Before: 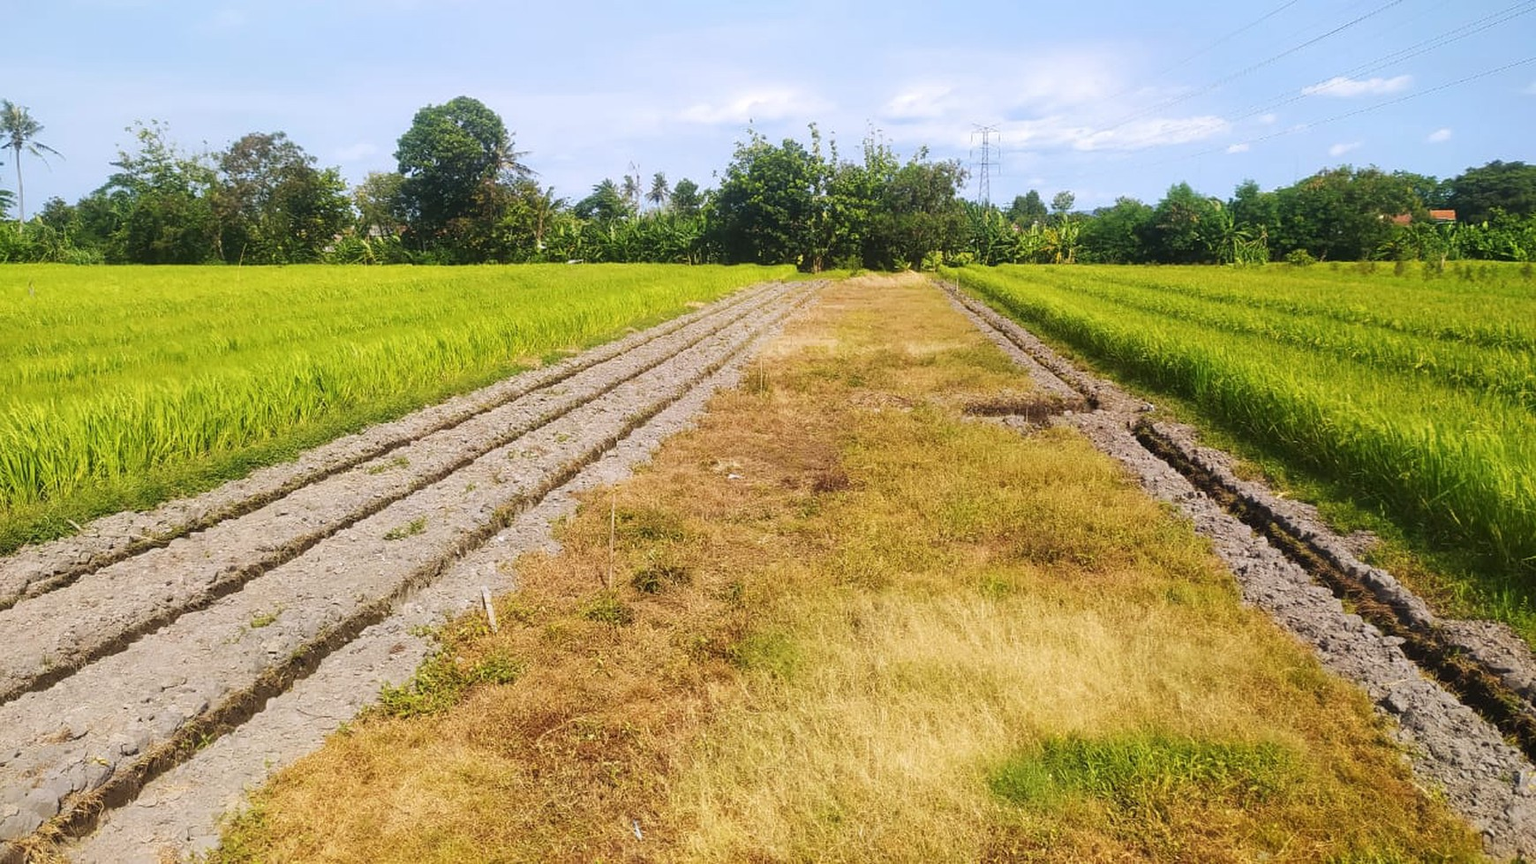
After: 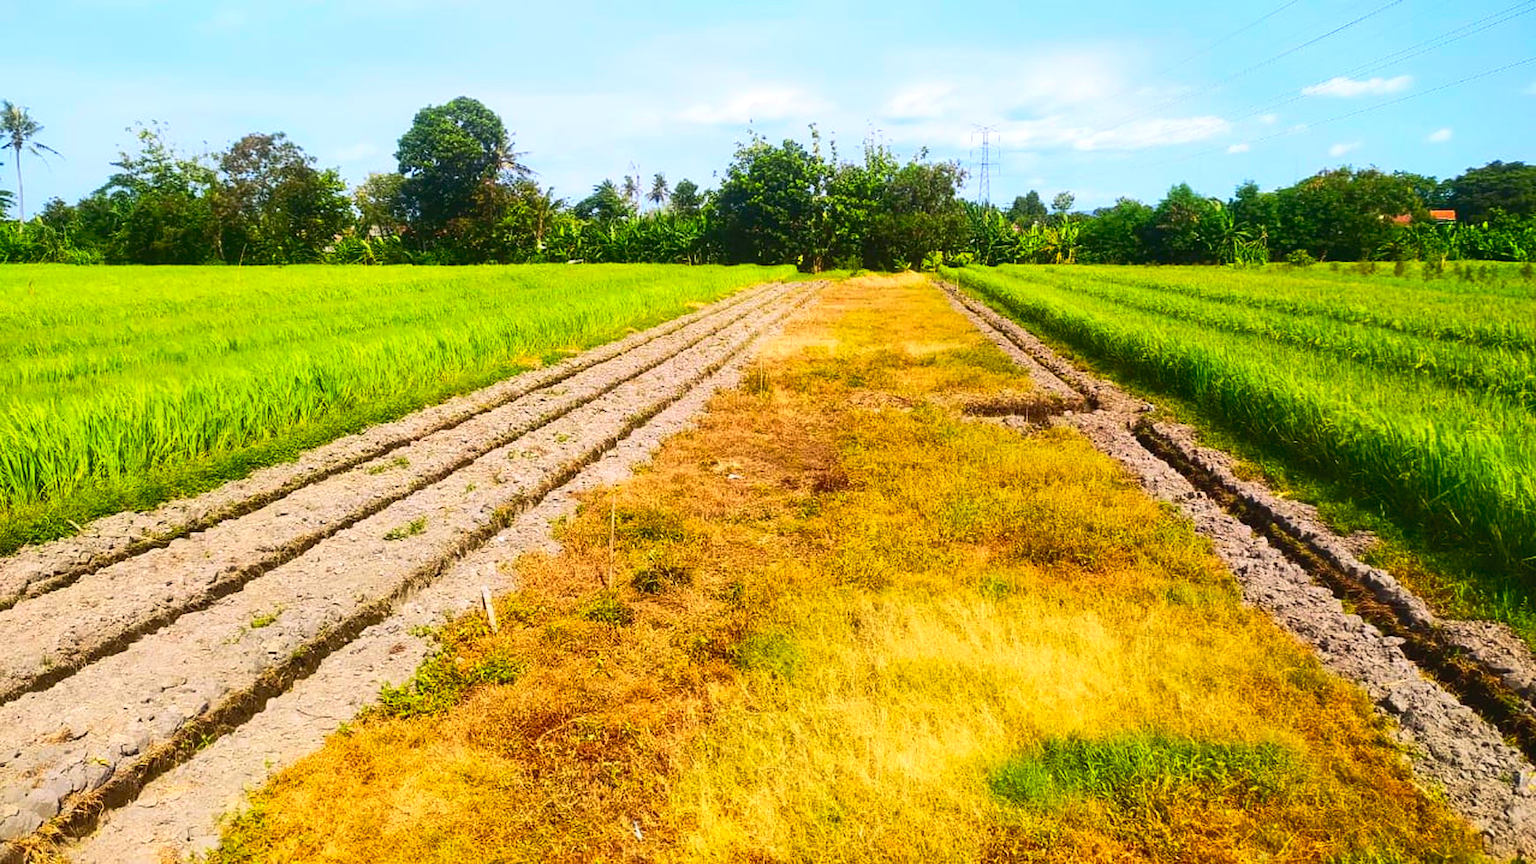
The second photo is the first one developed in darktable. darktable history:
local contrast: highlights 105%, shadows 102%, detail 120%, midtone range 0.2
tone curve: curves: ch0 [(0, 0.042) (0.129, 0.18) (0.501, 0.497) (1, 1)], preserve colors none
contrast brightness saturation: contrast 0.263, brightness 0.014, saturation 0.874
